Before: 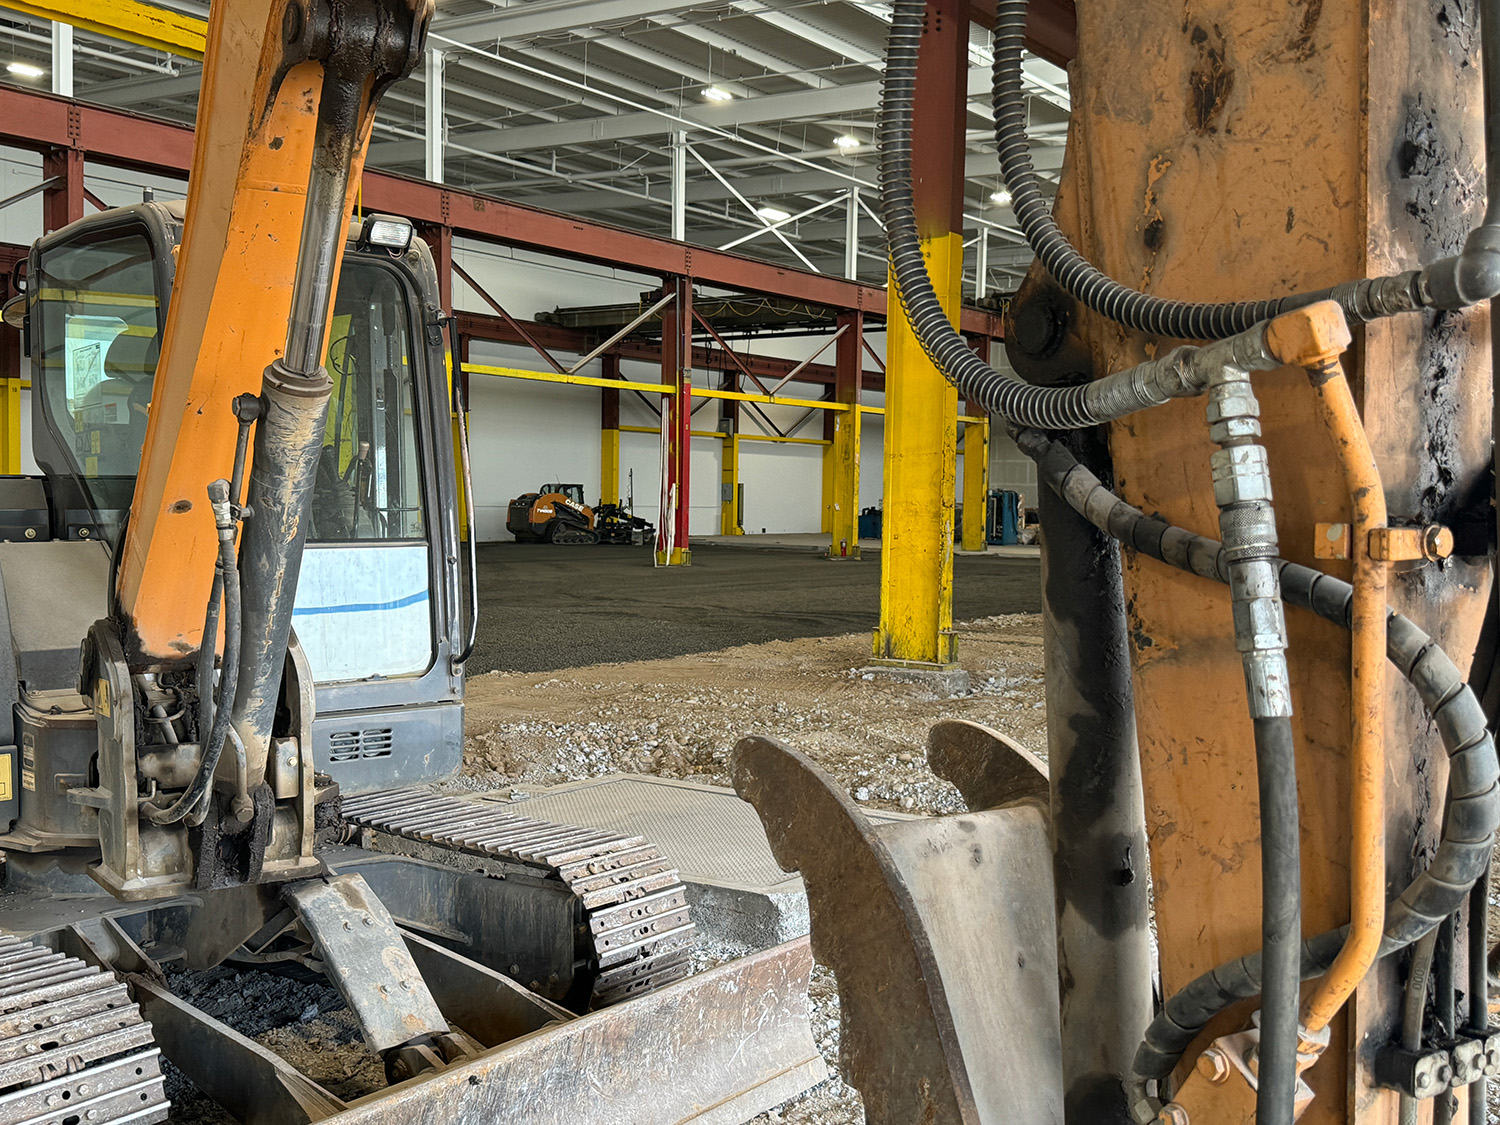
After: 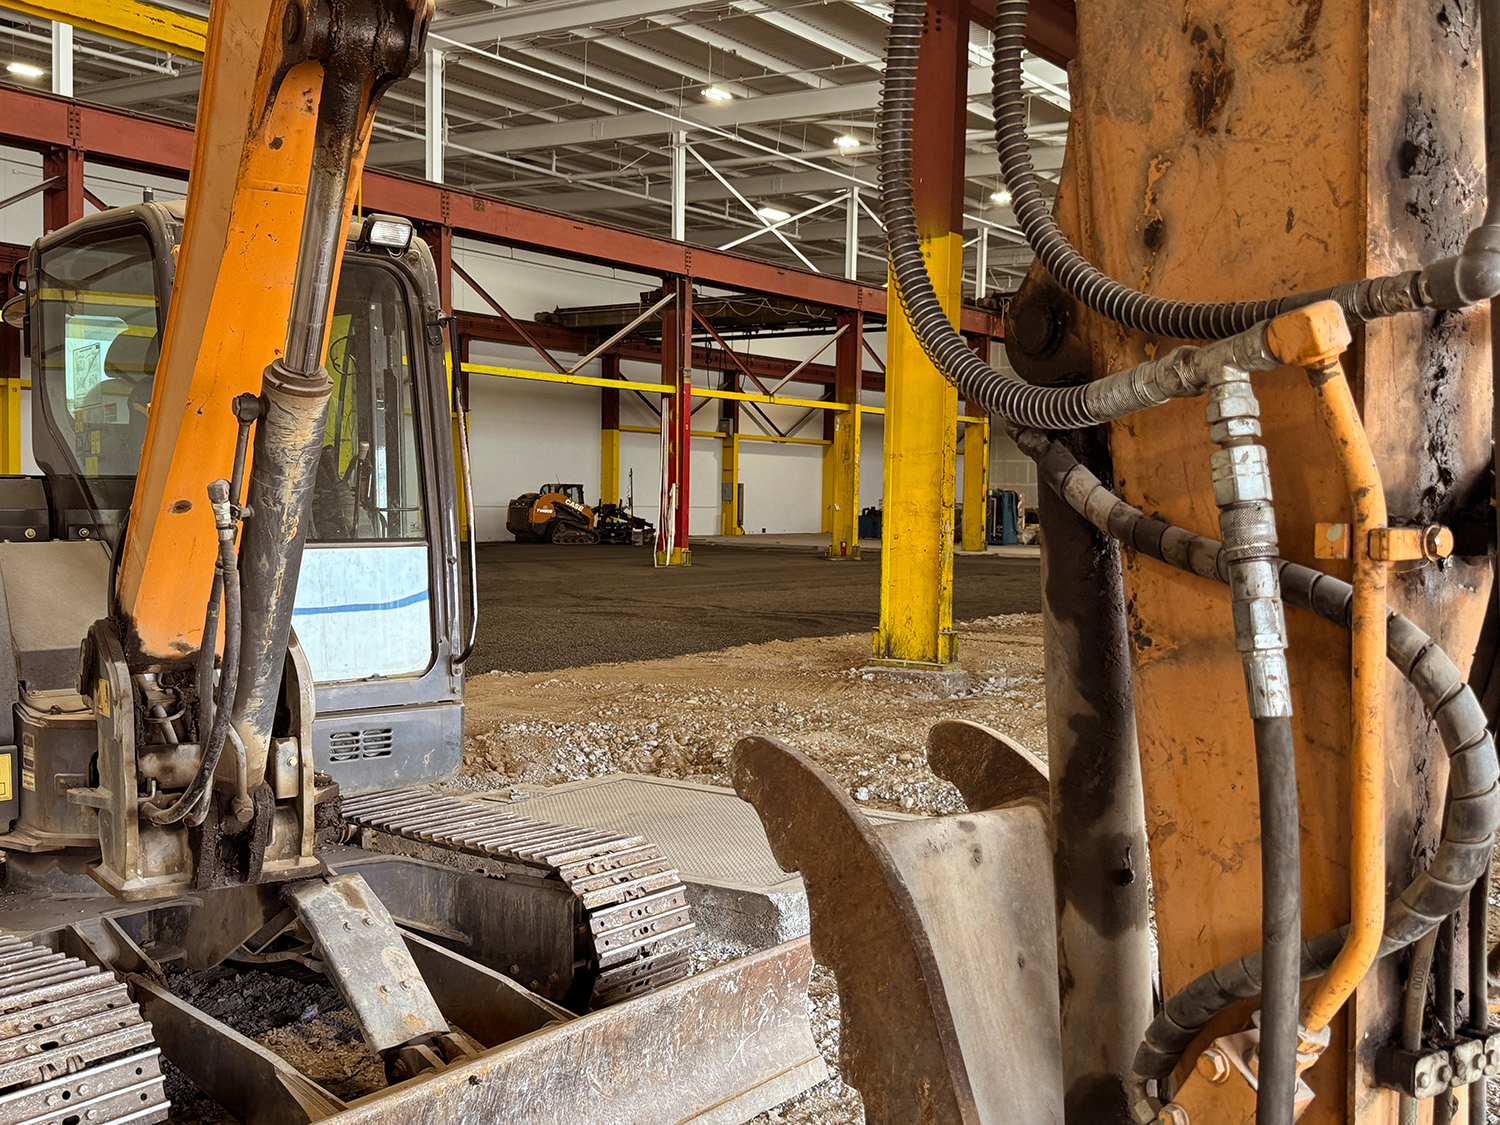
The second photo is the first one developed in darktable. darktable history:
levels: mode automatic, black 0.023%, white 99.97%, levels [0.062, 0.494, 0.925]
rgb levels: mode RGB, independent channels, levels [[0, 0.5, 1], [0, 0.521, 1], [0, 0.536, 1]]
local contrast: mode bilateral grid, contrast 15, coarseness 36, detail 105%, midtone range 0.2
shadows and highlights: low approximation 0.01, soften with gaussian
